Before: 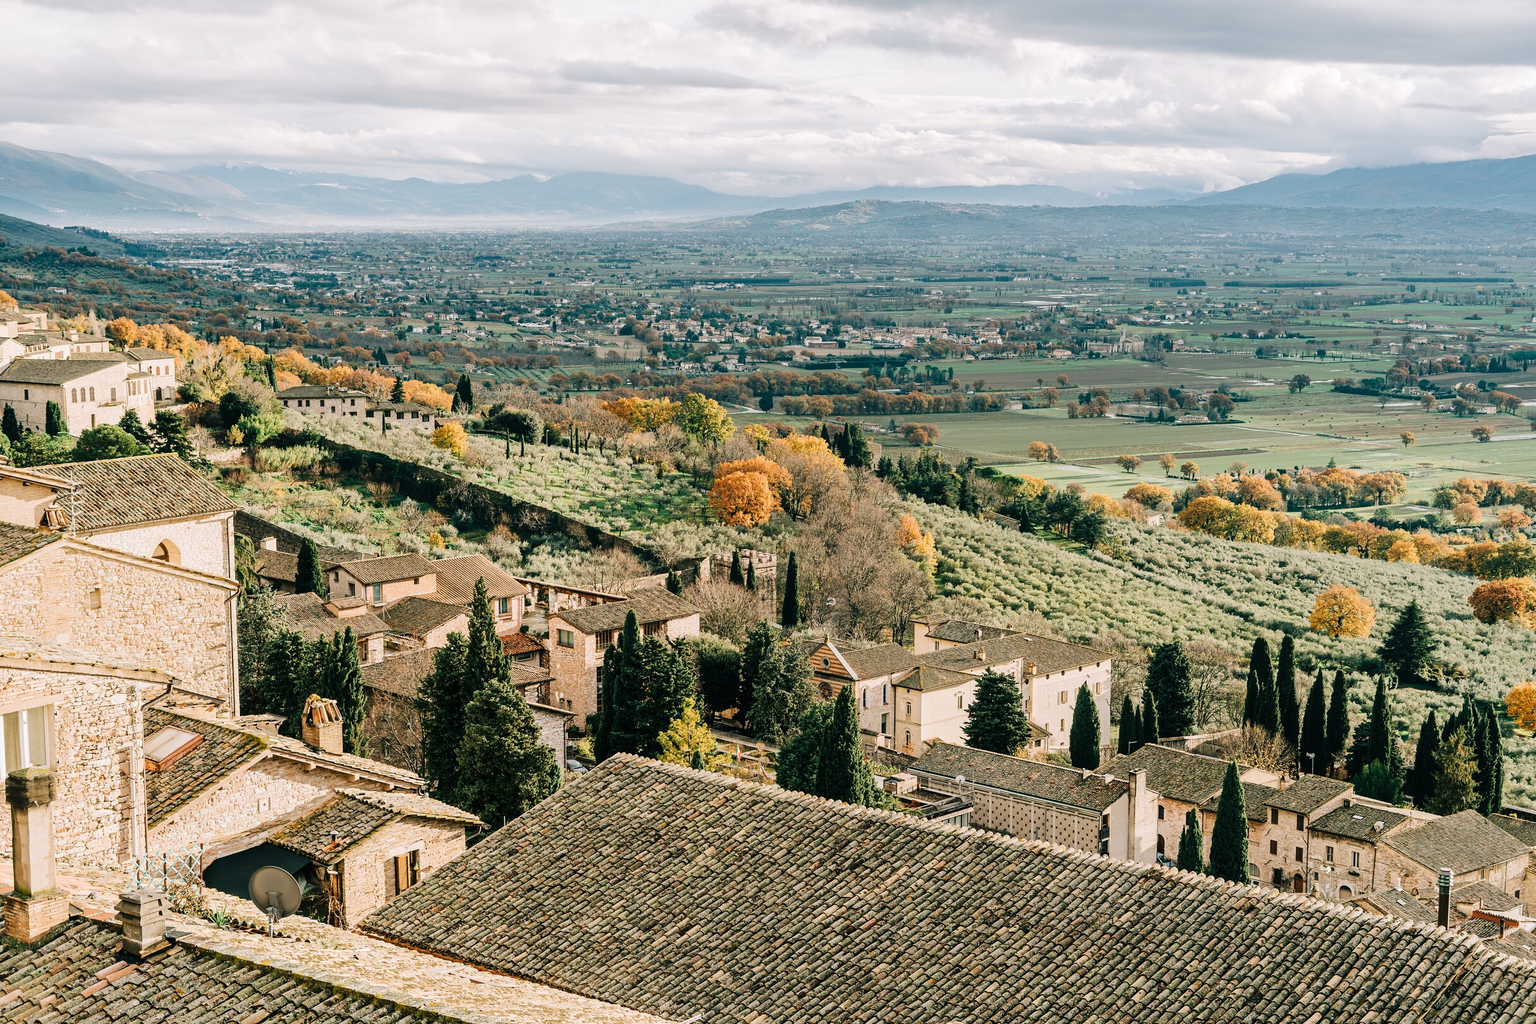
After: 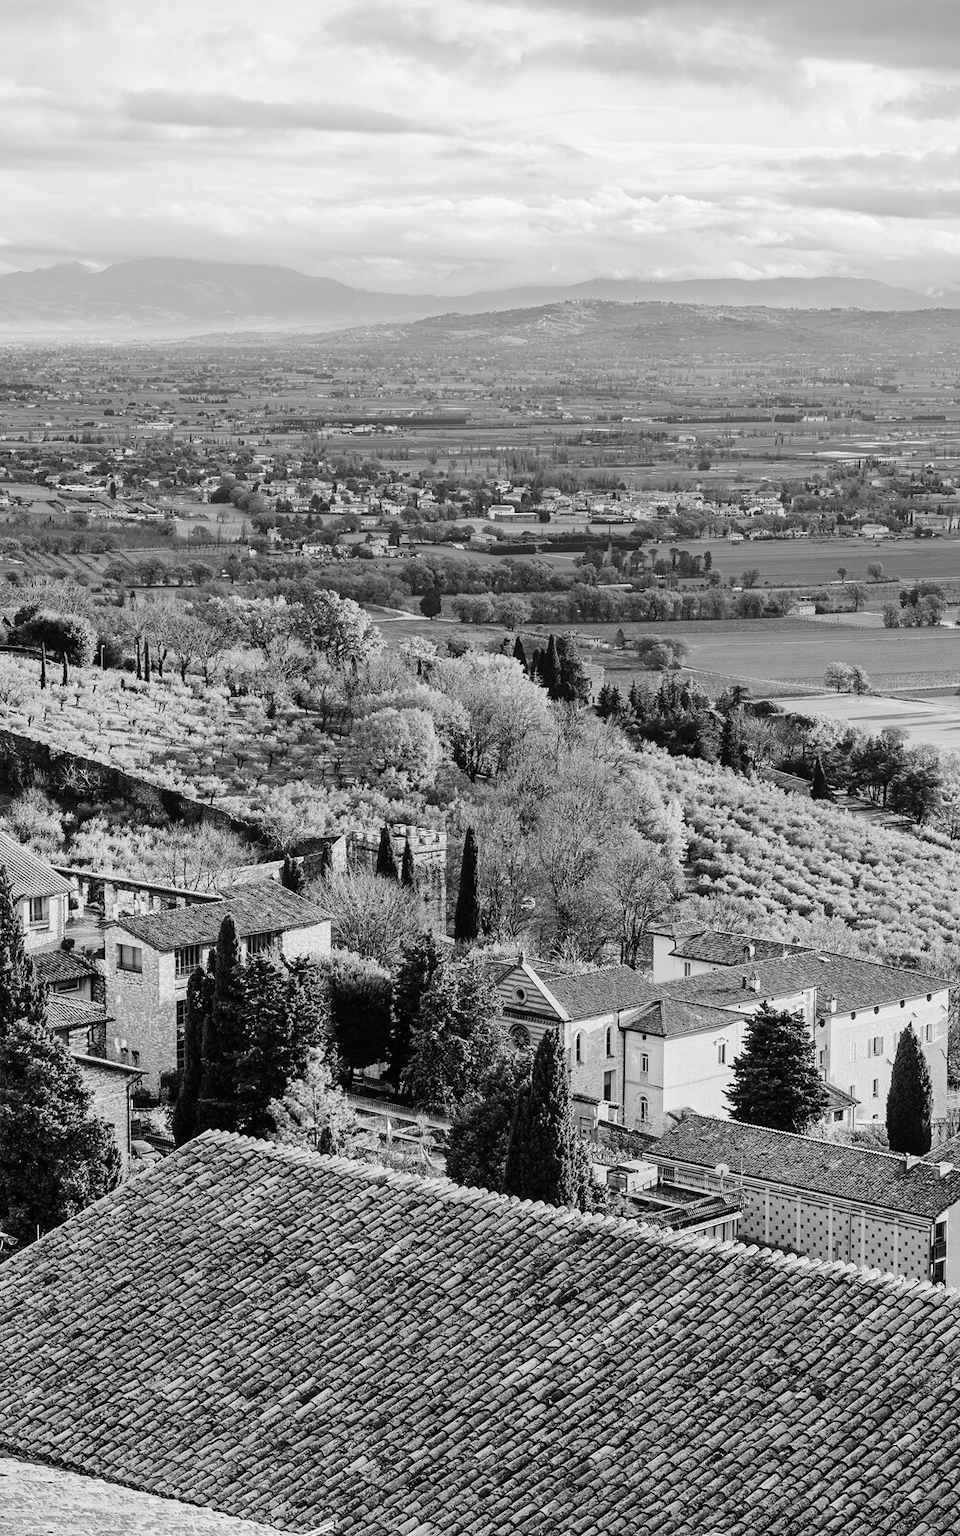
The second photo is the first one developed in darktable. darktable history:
vignetting: fall-off start 97.28%, fall-off radius 79%, brightness -0.462, saturation -0.3, width/height ratio 1.114, dithering 8-bit output, unbound false
monochrome: on, module defaults
crop: left 31.229%, right 27.105%
